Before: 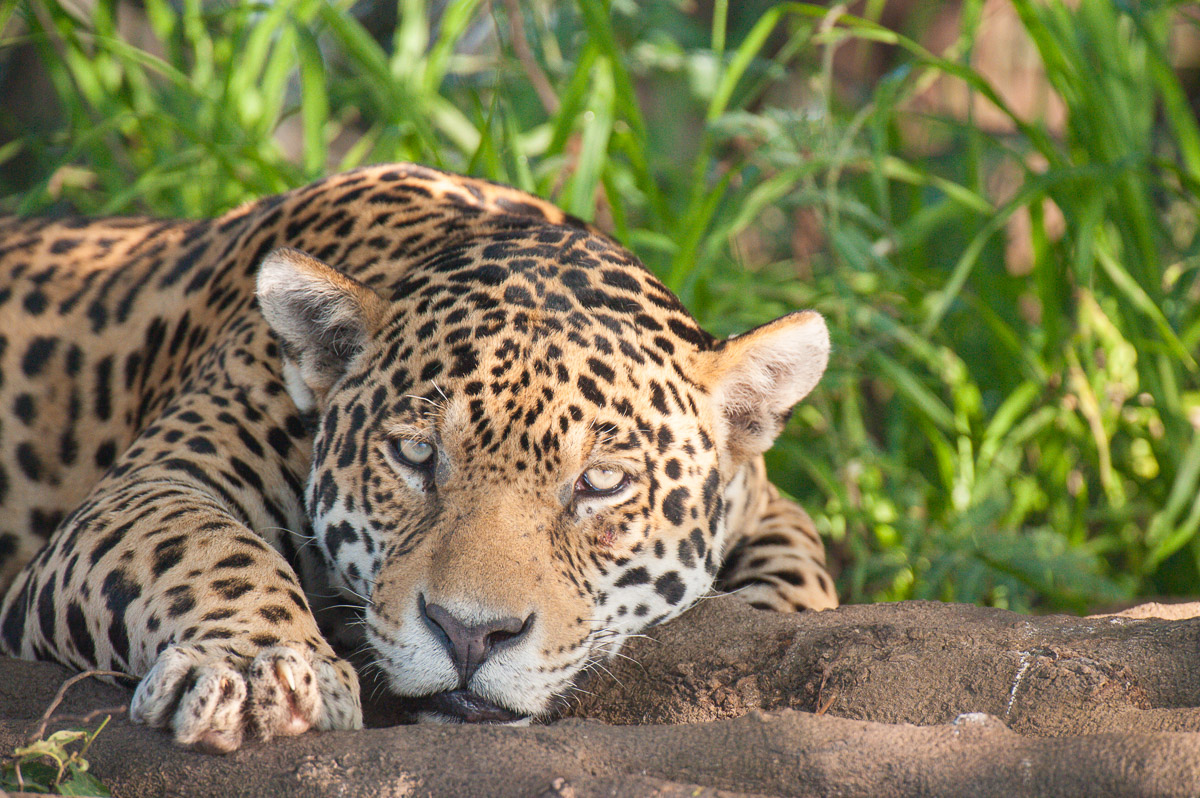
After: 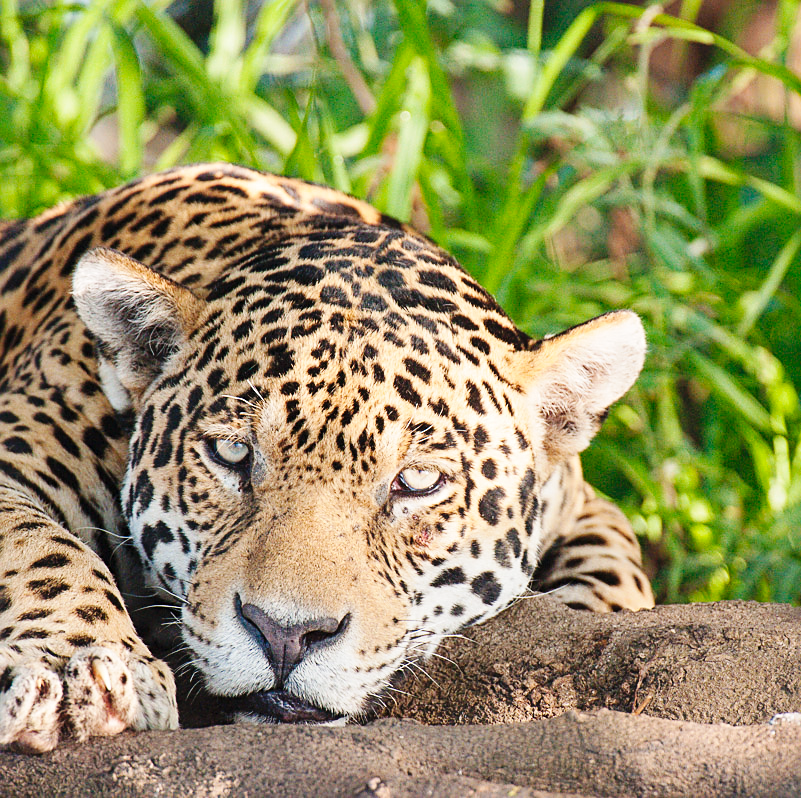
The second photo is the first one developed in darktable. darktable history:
crop: left 15.4%, right 17.767%
sharpen: on, module defaults
base curve: curves: ch0 [(0, 0) (0.036, 0.025) (0.121, 0.166) (0.206, 0.329) (0.605, 0.79) (1, 1)], preserve colors none
